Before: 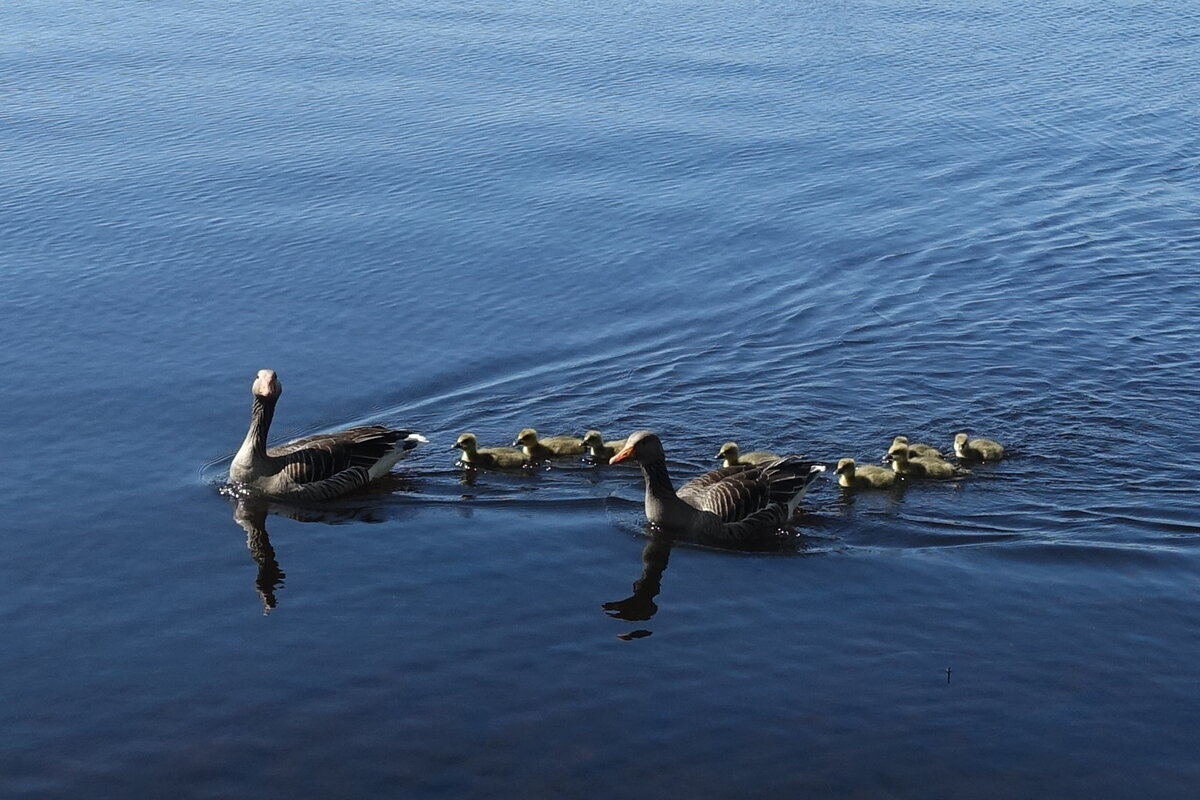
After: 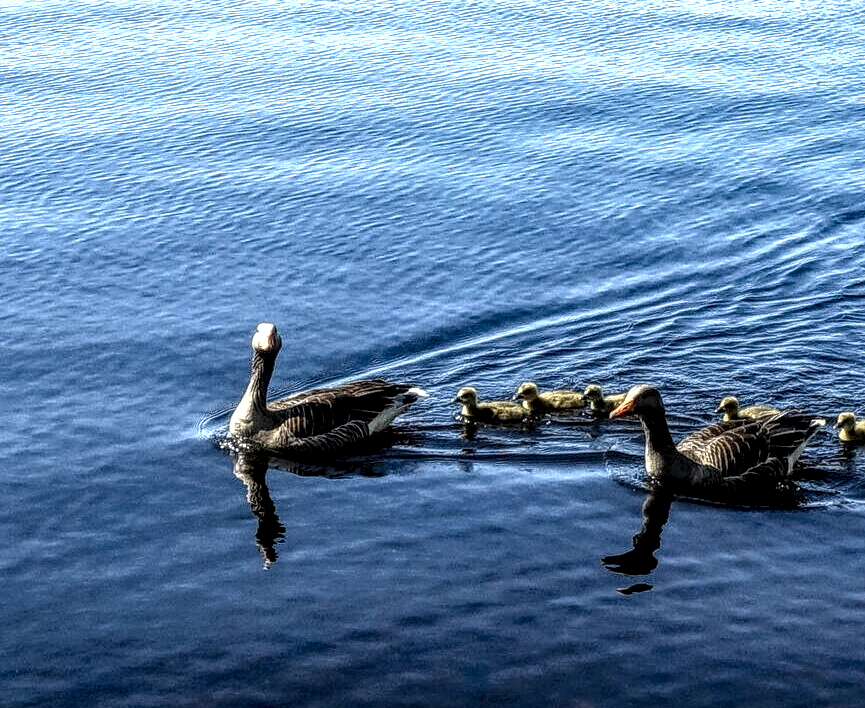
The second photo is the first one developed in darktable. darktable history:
exposure: black level correction 0, exposure 1 EV, compensate highlight preservation false
color correction: highlights b* 2.89
crop: top 5.815%, right 27.835%, bottom 5.593%
contrast brightness saturation: contrast 0.074
tone curve: curves: ch0 [(0, 0) (0.003, 0.004) (0.011, 0.008) (0.025, 0.012) (0.044, 0.02) (0.069, 0.028) (0.1, 0.034) (0.136, 0.059) (0.177, 0.1) (0.224, 0.151) (0.277, 0.203) (0.335, 0.266) (0.399, 0.344) (0.468, 0.414) (0.543, 0.507) (0.623, 0.602) (0.709, 0.704) (0.801, 0.804) (0.898, 0.927) (1, 1)], color space Lab, independent channels
local contrast: highlights 2%, shadows 1%, detail 299%, midtone range 0.307
